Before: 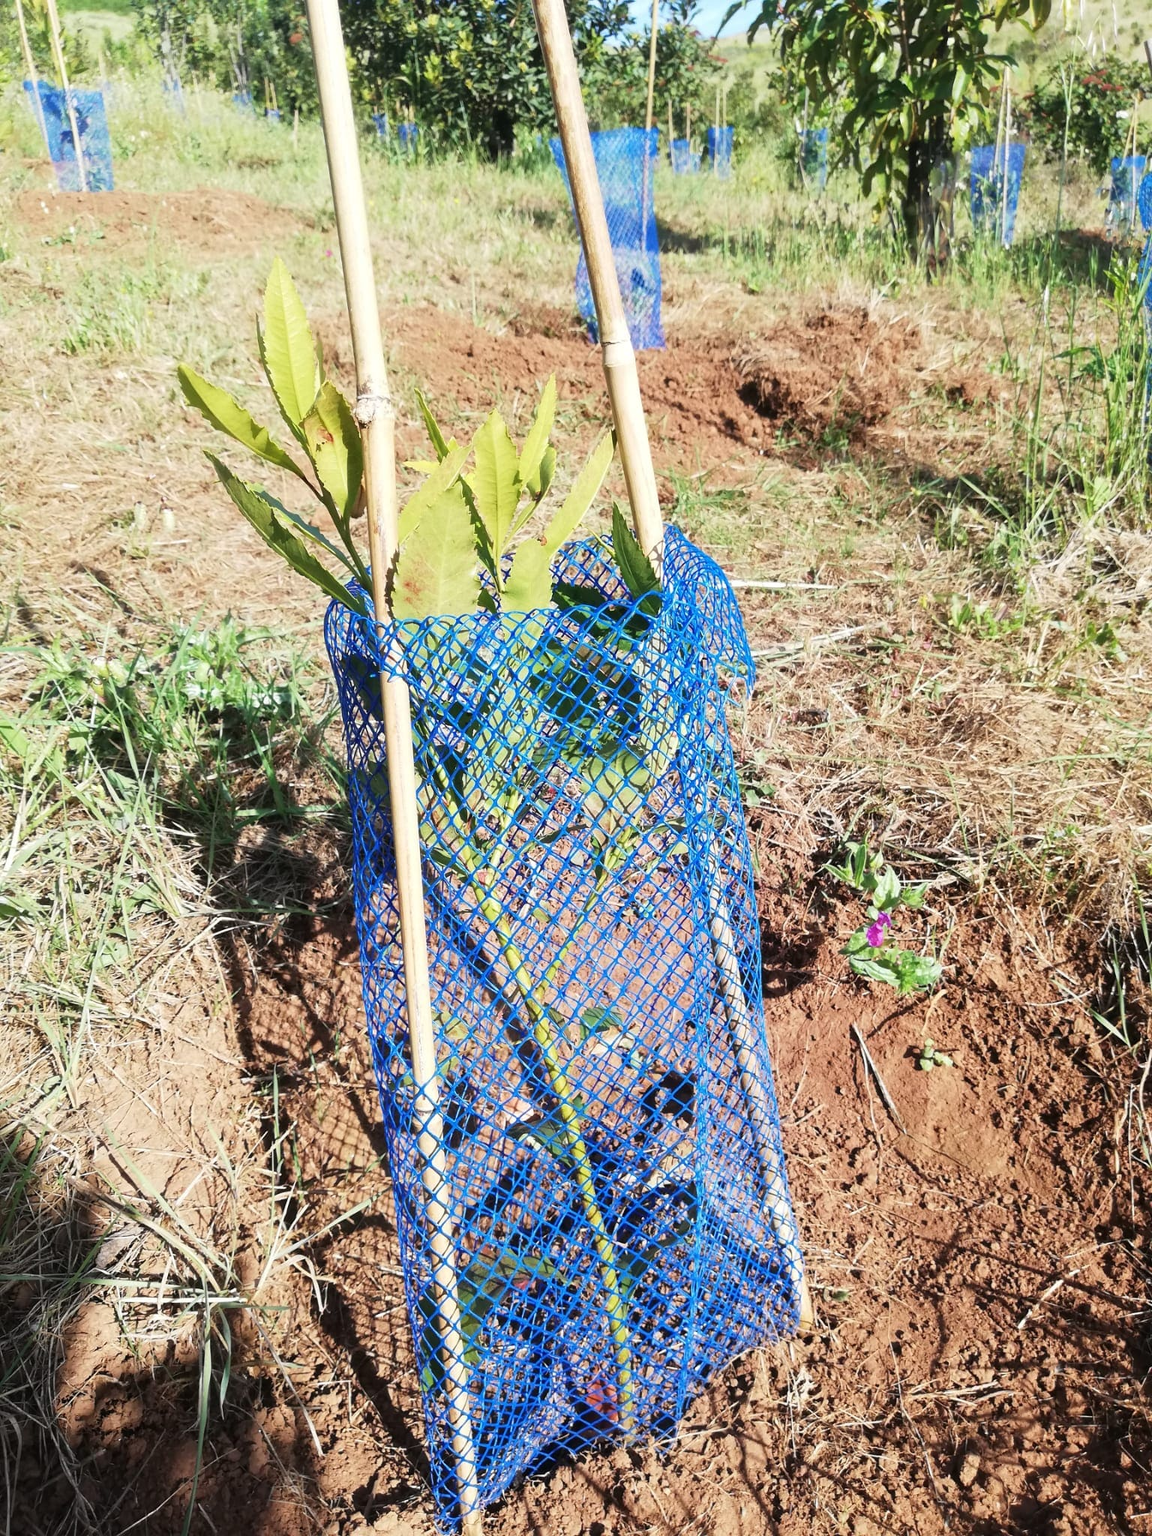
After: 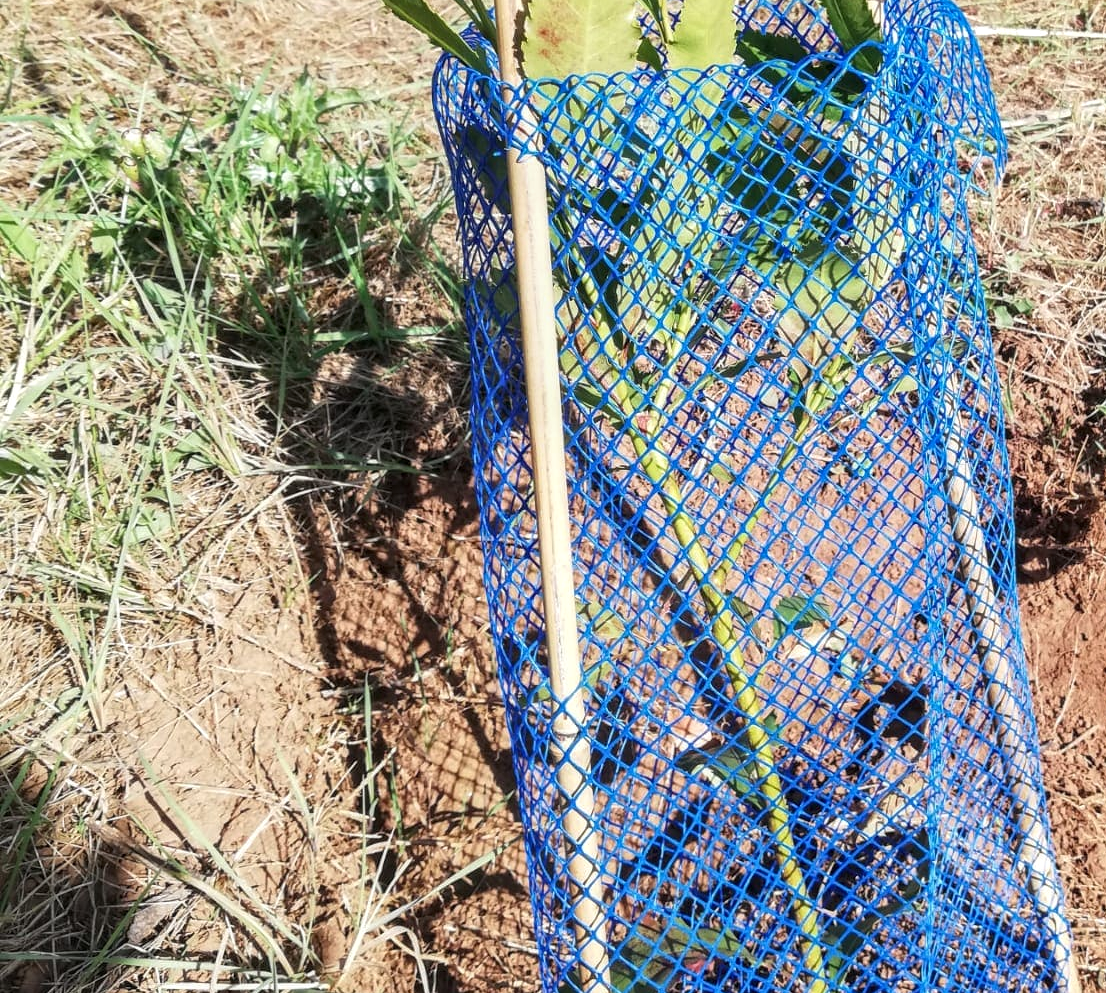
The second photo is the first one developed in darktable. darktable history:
local contrast: on, module defaults
crop: top 36.498%, right 27.964%, bottom 14.995%
